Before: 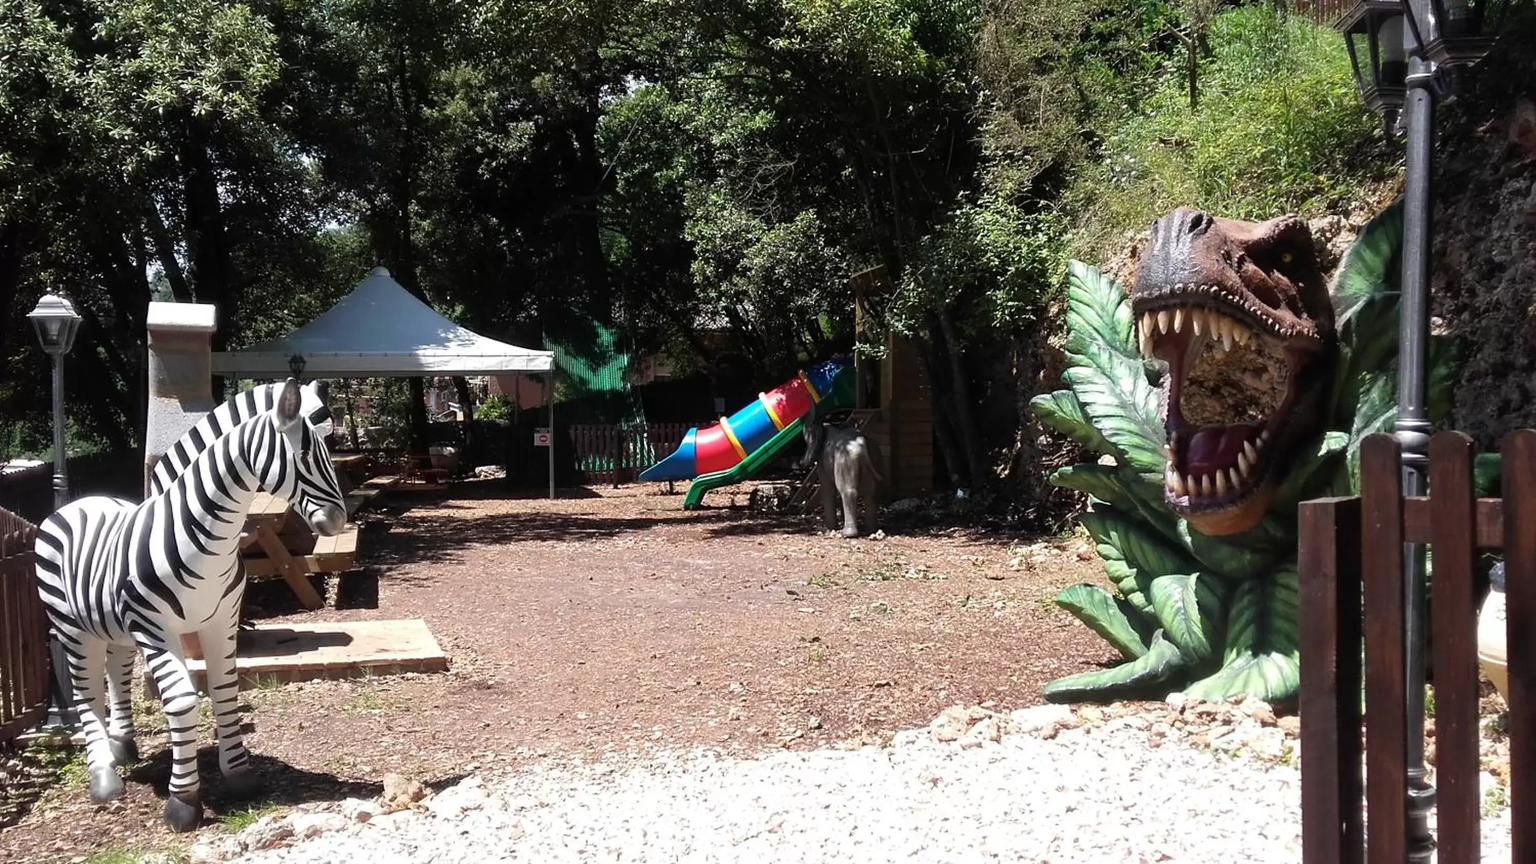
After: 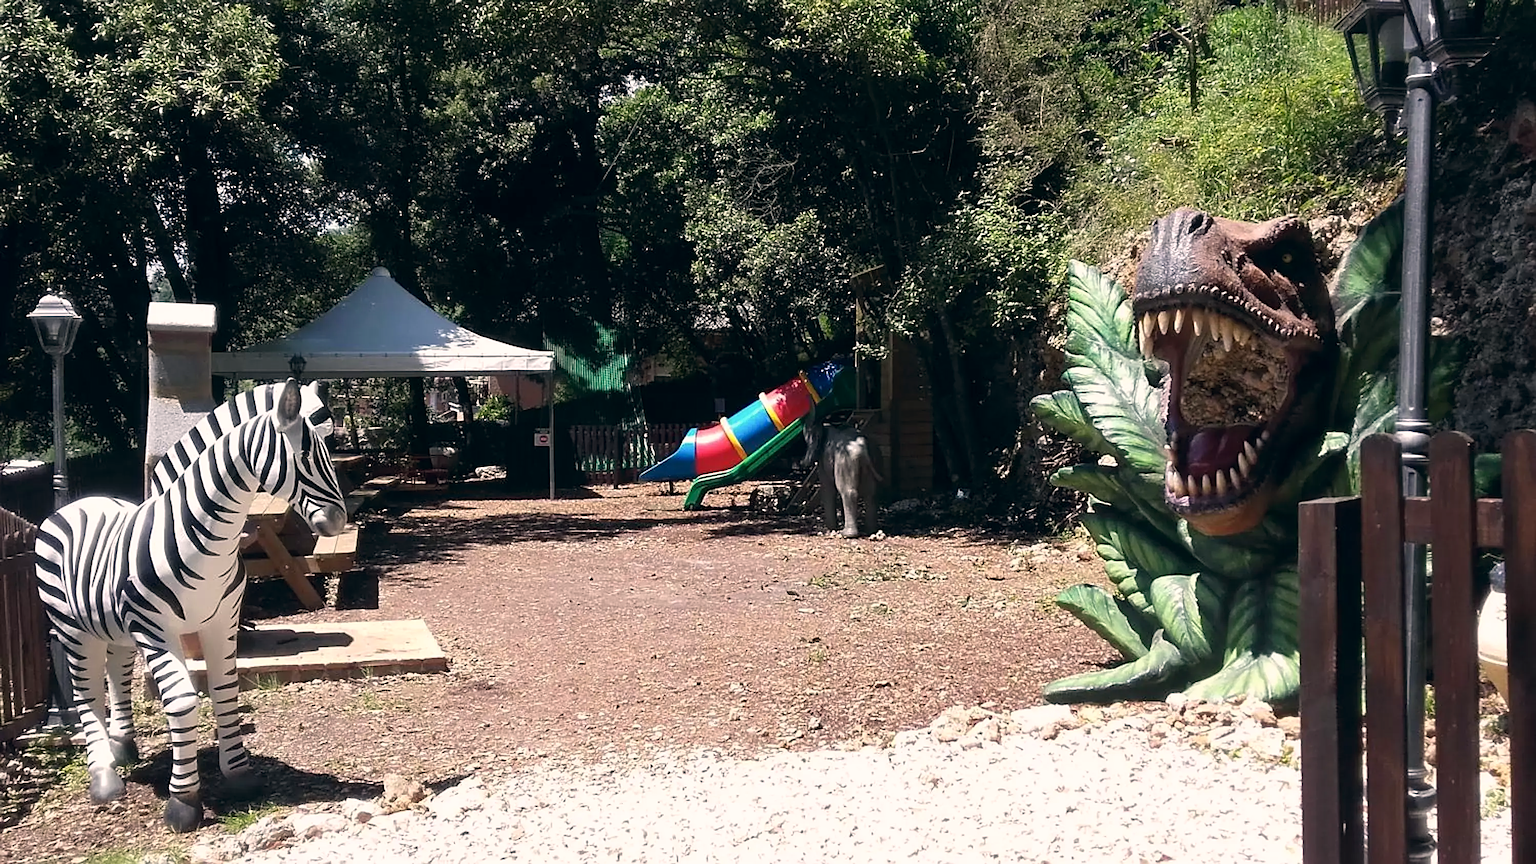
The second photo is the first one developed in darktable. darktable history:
color correction: highlights a* 5.42, highlights b* 5.28, shadows a* -4.29, shadows b* -5.02
sharpen: on, module defaults
